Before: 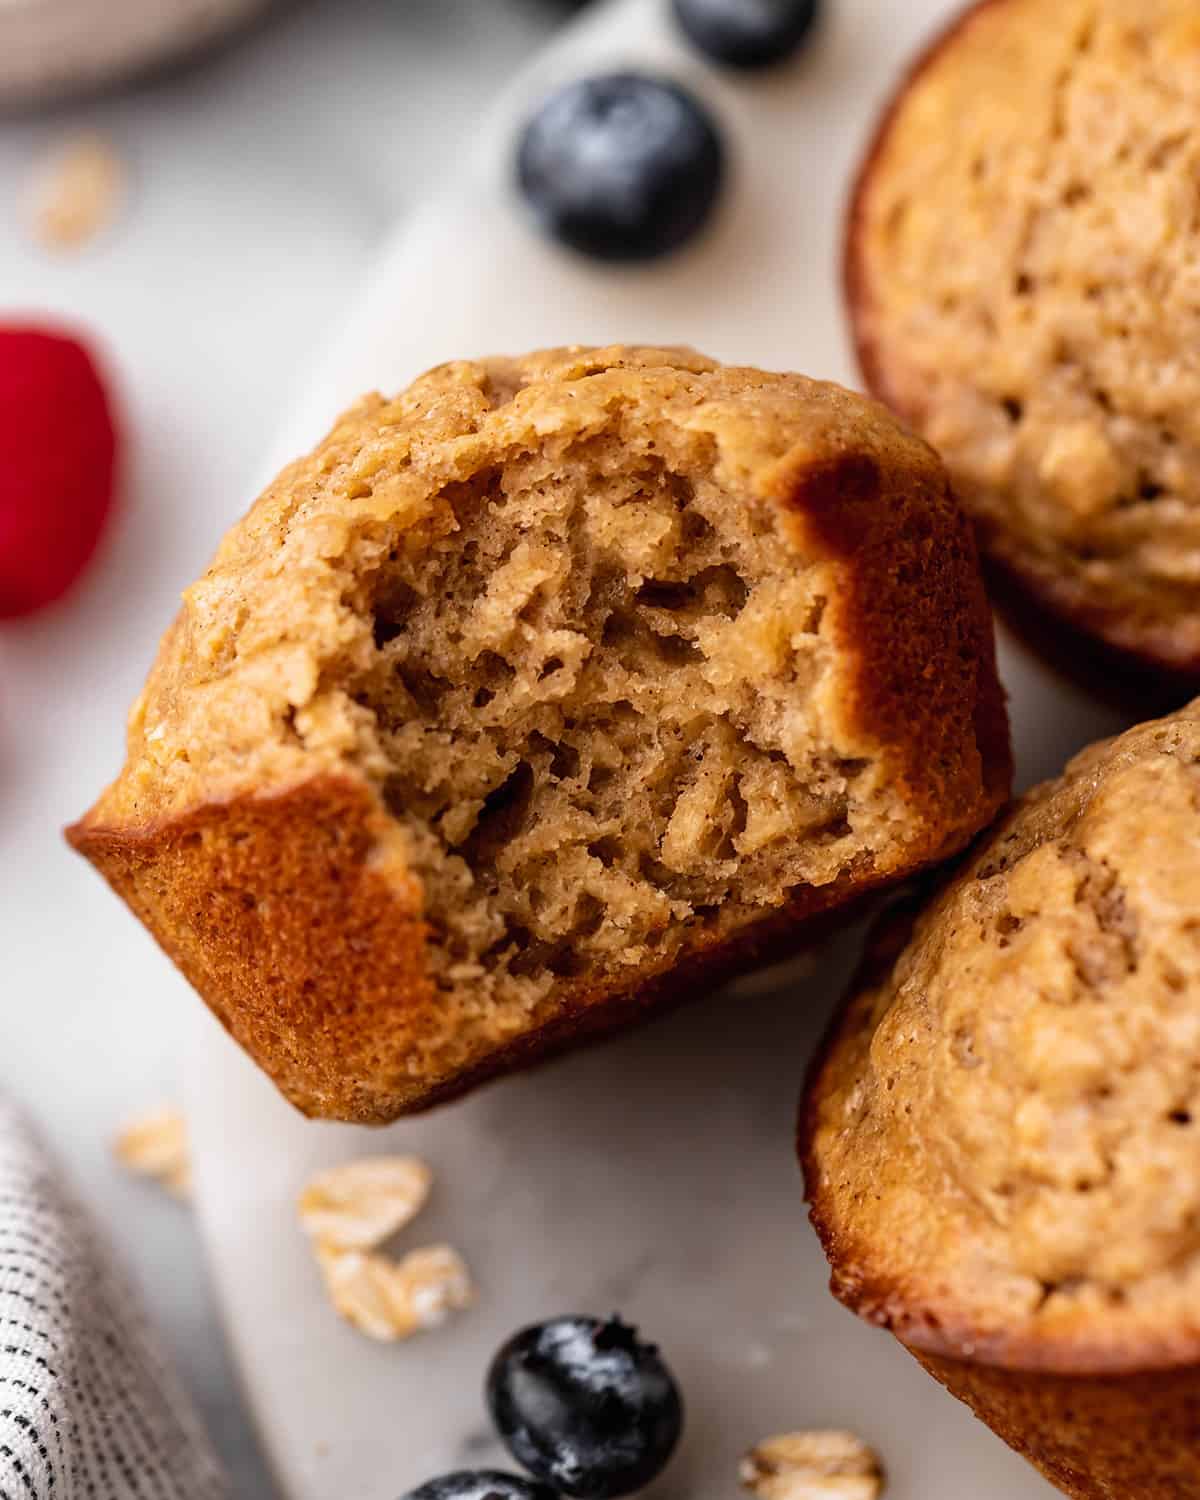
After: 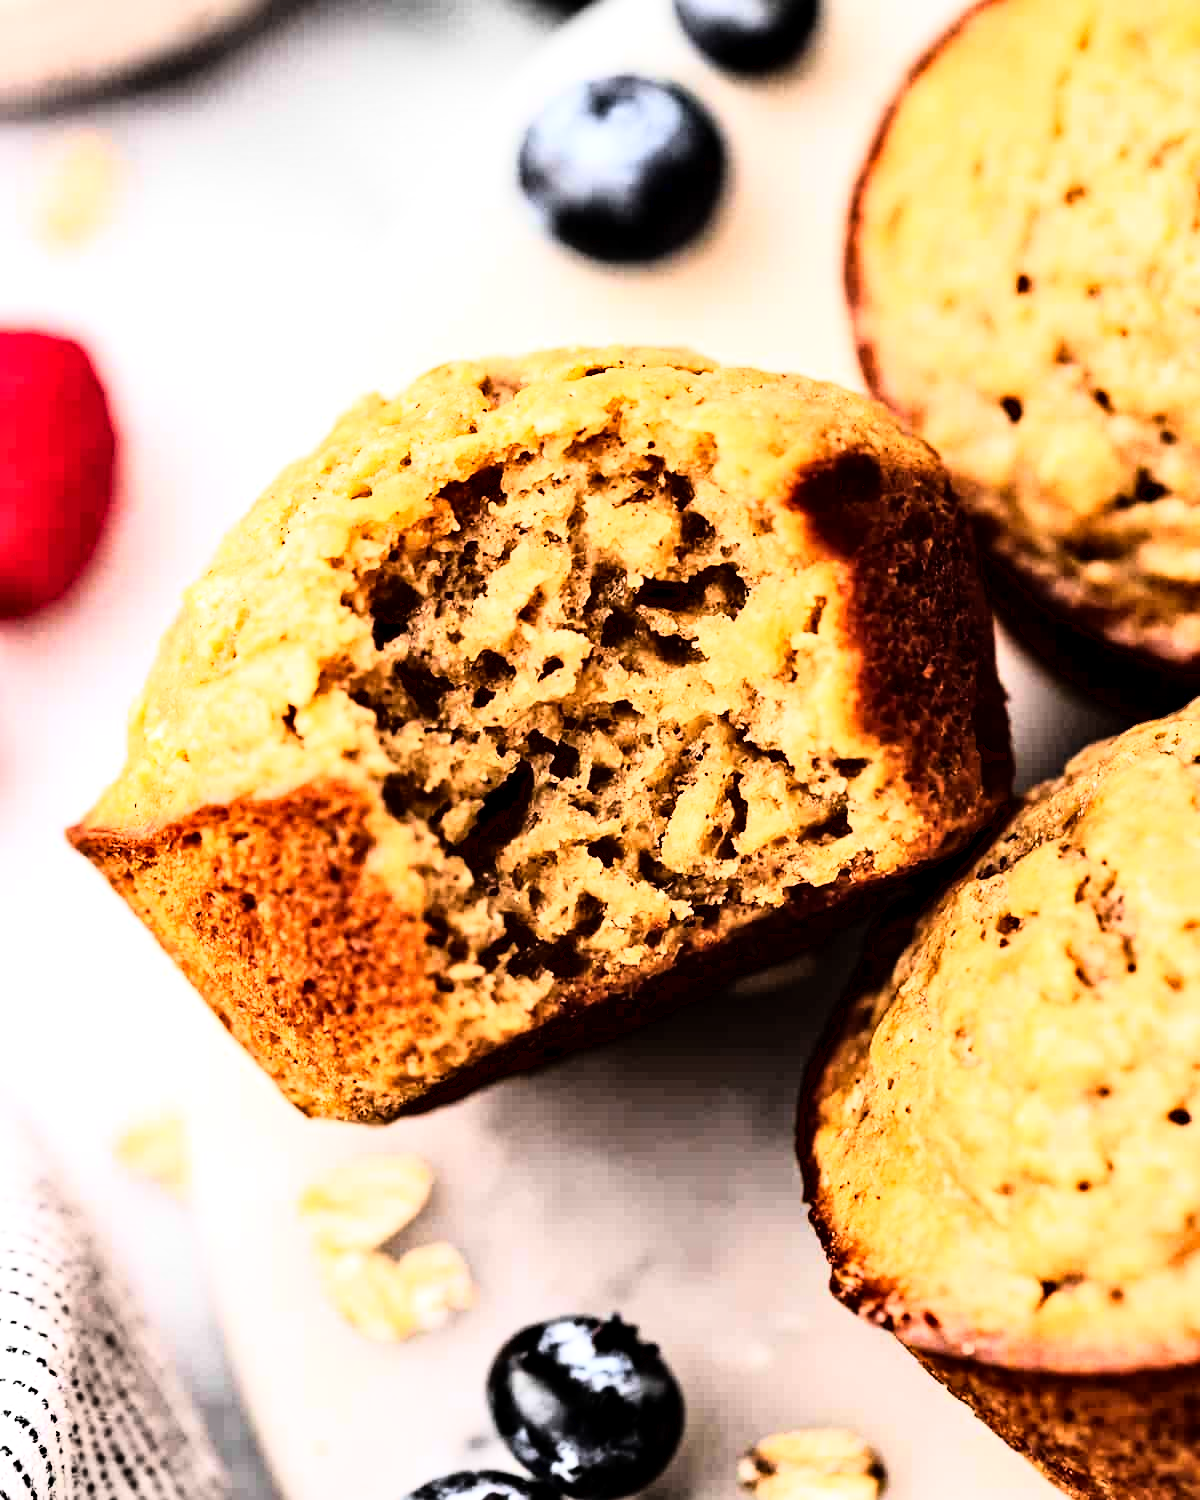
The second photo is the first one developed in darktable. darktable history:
exposure: black level correction 0, exposure 0.5 EV, compensate exposure bias true, compensate highlight preservation false
contrast equalizer: y [[0.545, 0.572, 0.59, 0.59, 0.571, 0.545], [0.5 ×6], [0.5 ×6], [0 ×6], [0 ×6]]
rgb curve: curves: ch0 [(0, 0) (0.21, 0.15) (0.24, 0.21) (0.5, 0.75) (0.75, 0.96) (0.89, 0.99) (1, 1)]; ch1 [(0, 0.02) (0.21, 0.13) (0.25, 0.2) (0.5, 0.67) (0.75, 0.9) (0.89, 0.97) (1, 1)]; ch2 [(0, 0.02) (0.21, 0.13) (0.25, 0.2) (0.5, 0.67) (0.75, 0.9) (0.89, 0.97) (1, 1)], compensate middle gray true
